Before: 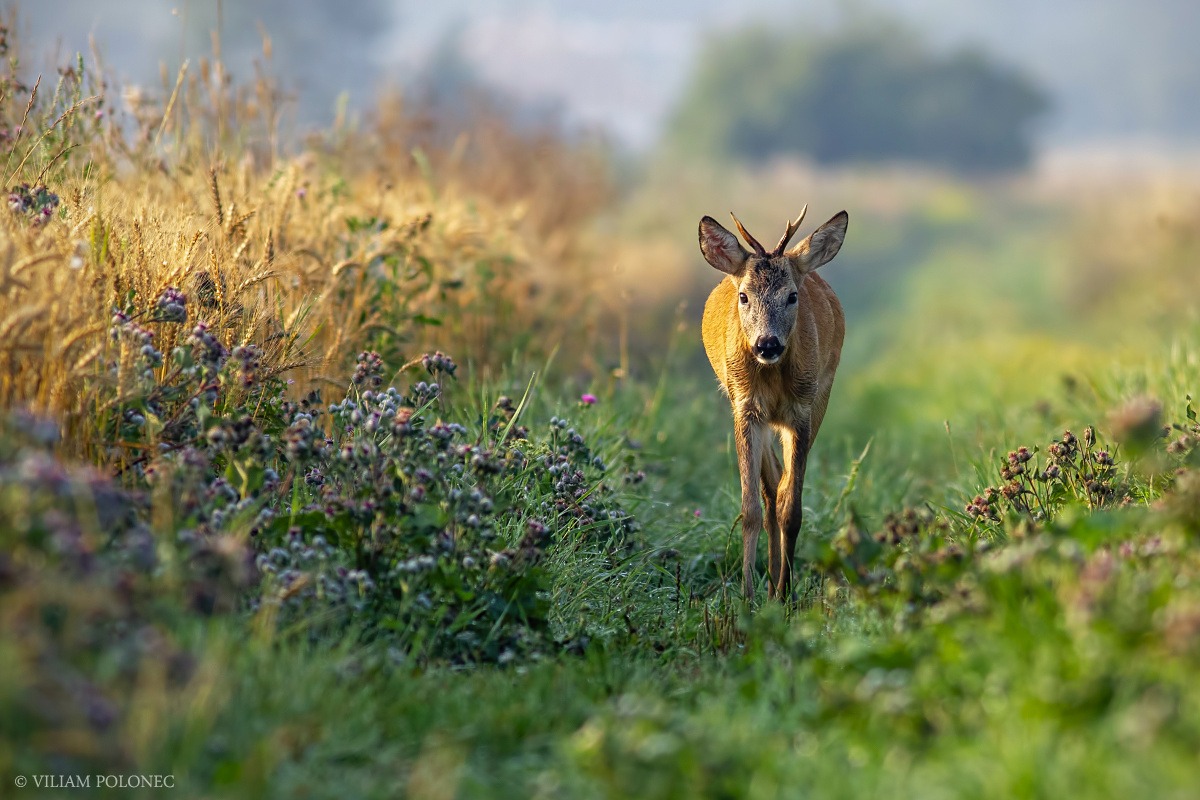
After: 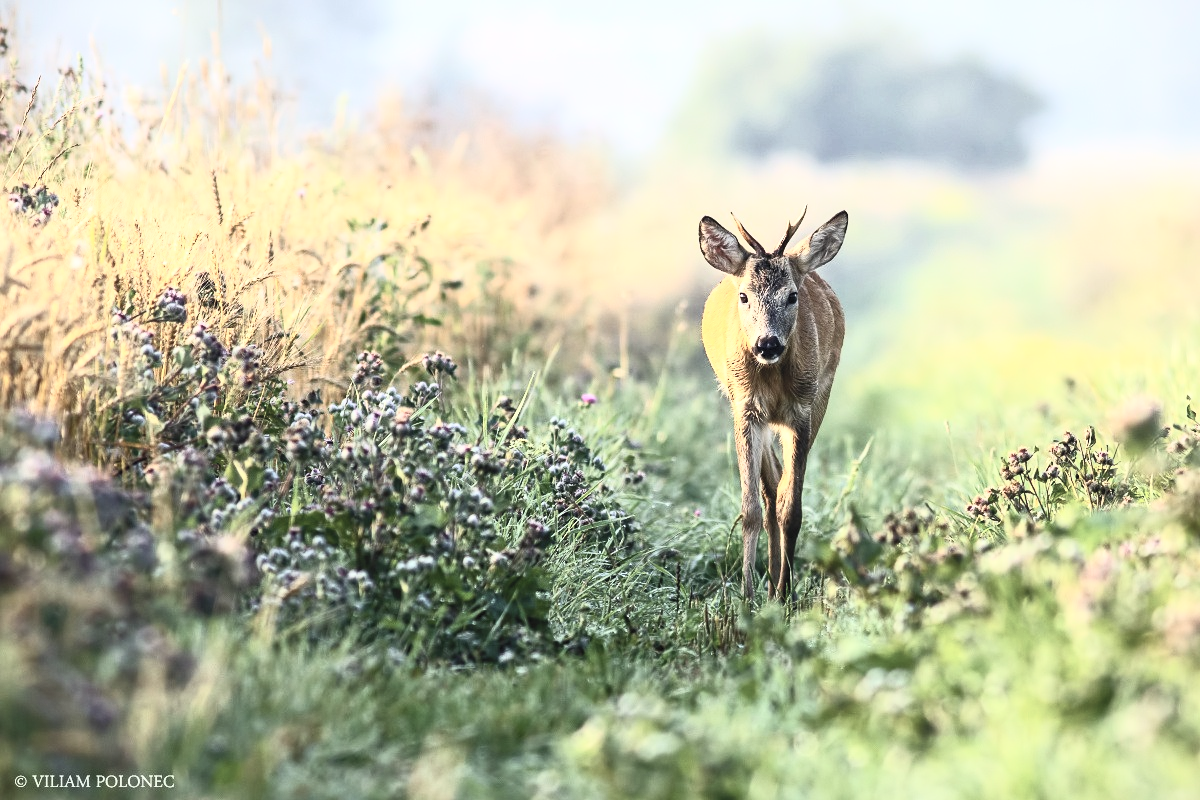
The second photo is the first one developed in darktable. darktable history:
contrast brightness saturation: contrast 0.57, brightness 0.57, saturation -0.34
exposure: exposure 0.4 EV, compensate highlight preservation false
